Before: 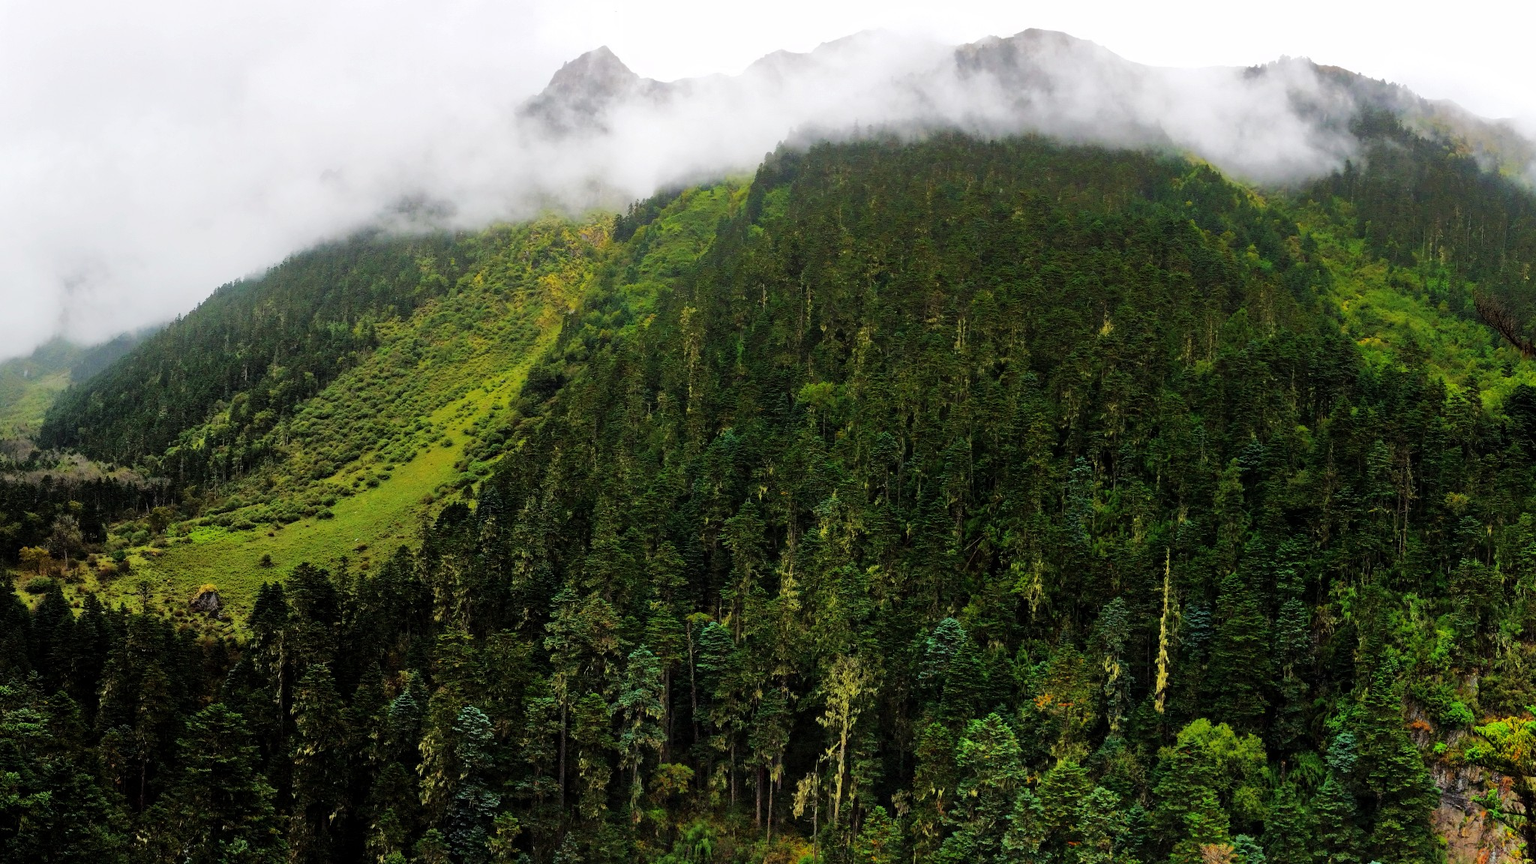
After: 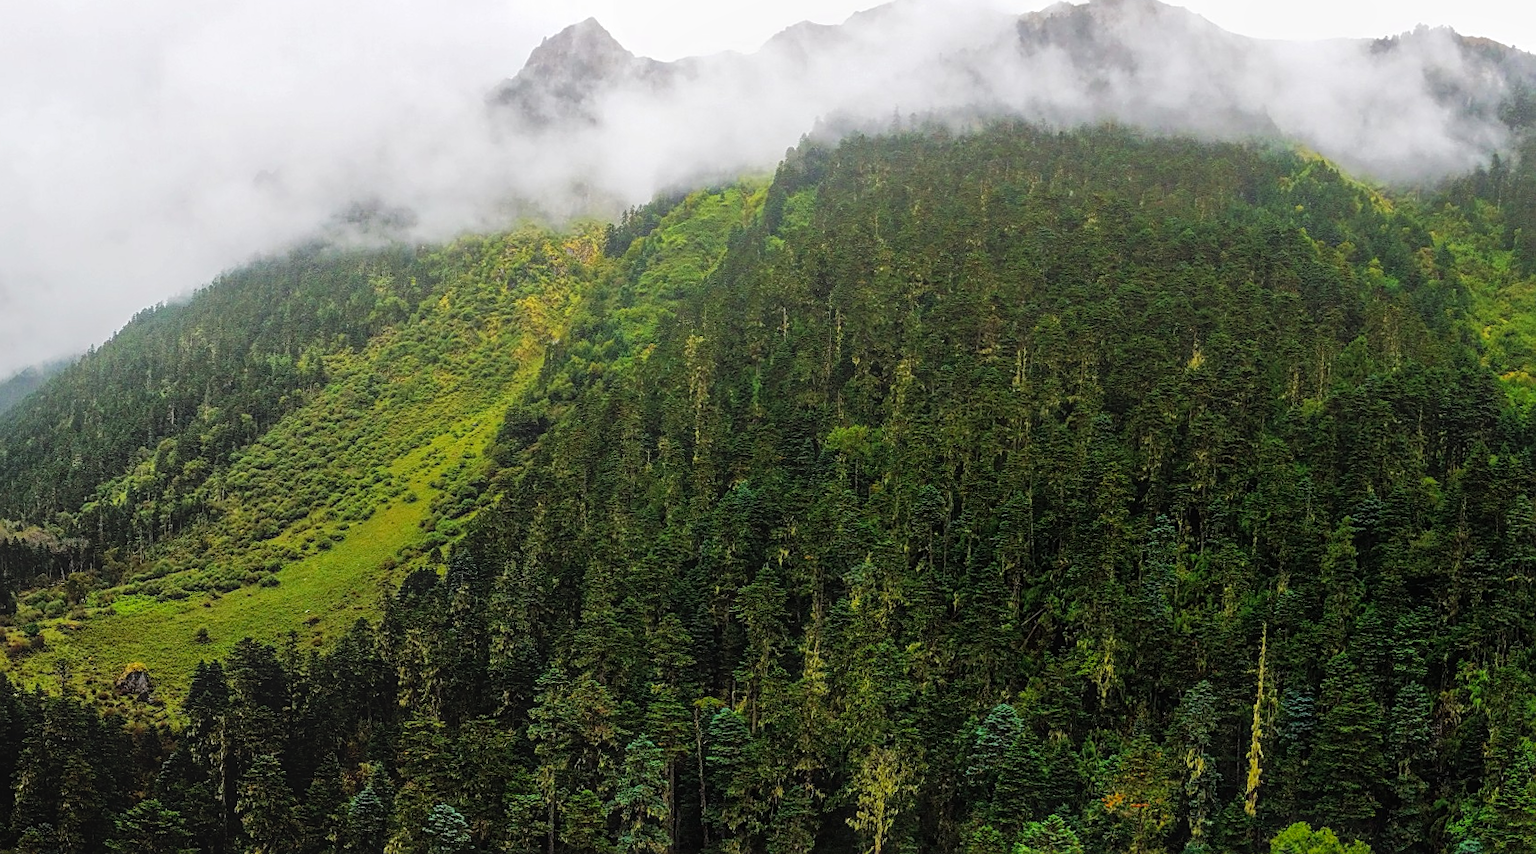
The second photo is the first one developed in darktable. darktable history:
local contrast: highlights 73%, shadows 15%, midtone range 0.197
crop and rotate: left 7.196%, top 4.574%, right 10.605%, bottom 13.178%
sharpen: on, module defaults
rotate and perspective: lens shift (vertical) 0.048, lens shift (horizontal) -0.024, automatic cropping off
